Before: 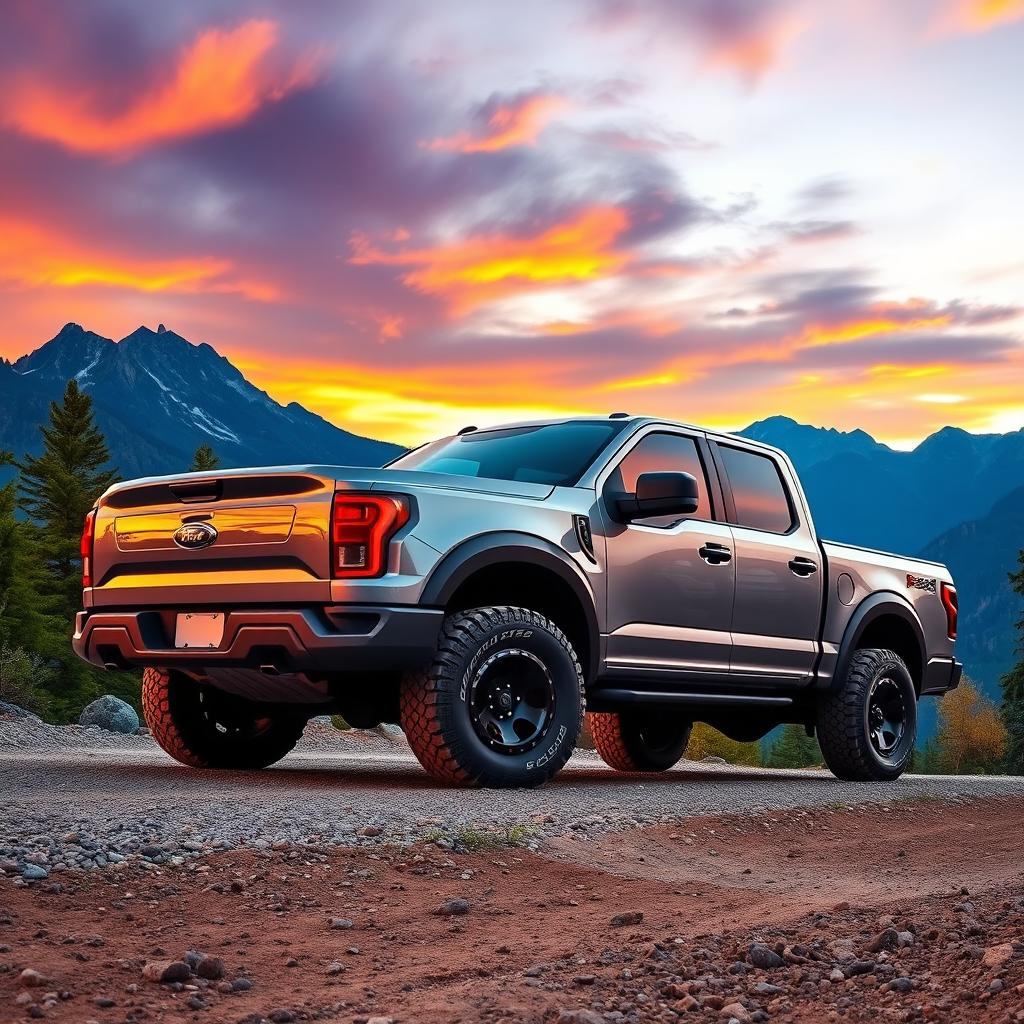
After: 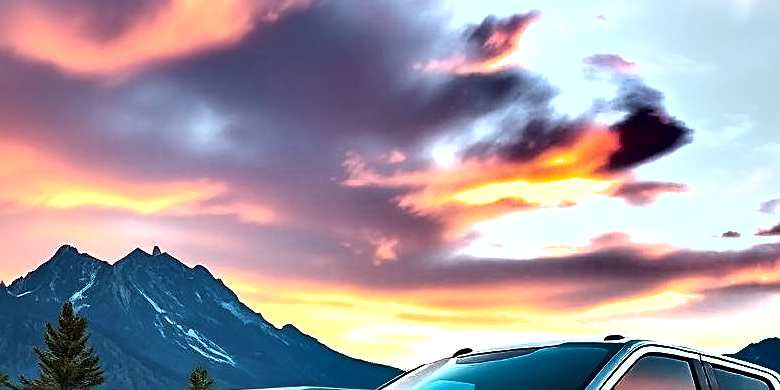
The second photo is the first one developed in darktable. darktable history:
sharpen: on, module defaults
shadows and highlights: white point adjustment 0.1, highlights -70, soften with gaussian
exposure: black level correction 0.001, exposure 0.5 EV, compensate exposure bias true, compensate highlight preservation false
color correction: highlights a* -12.64, highlights b* -18.1, saturation 0.7
crop: left 0.579%, top 7.627%, right 23.167%, bottom 54.275%
tone equalizer: -8 EV -0.417 EV, -7 EV -0.389 EV, -6 EV -0.333 EV, -5 EV -0.222 EV, -3 EV 0.222 EV, -2 EV 0.333 EV, -1 EV 0.389 EV, +0 EV 0.417 EV, edges refinement/feathering 500, mask exposure compensation -1.57 EV, preserve details no
local contrast: mode bilateral grid, contrast 28, coarseness 16, detail 115%, midtone range 0.2
